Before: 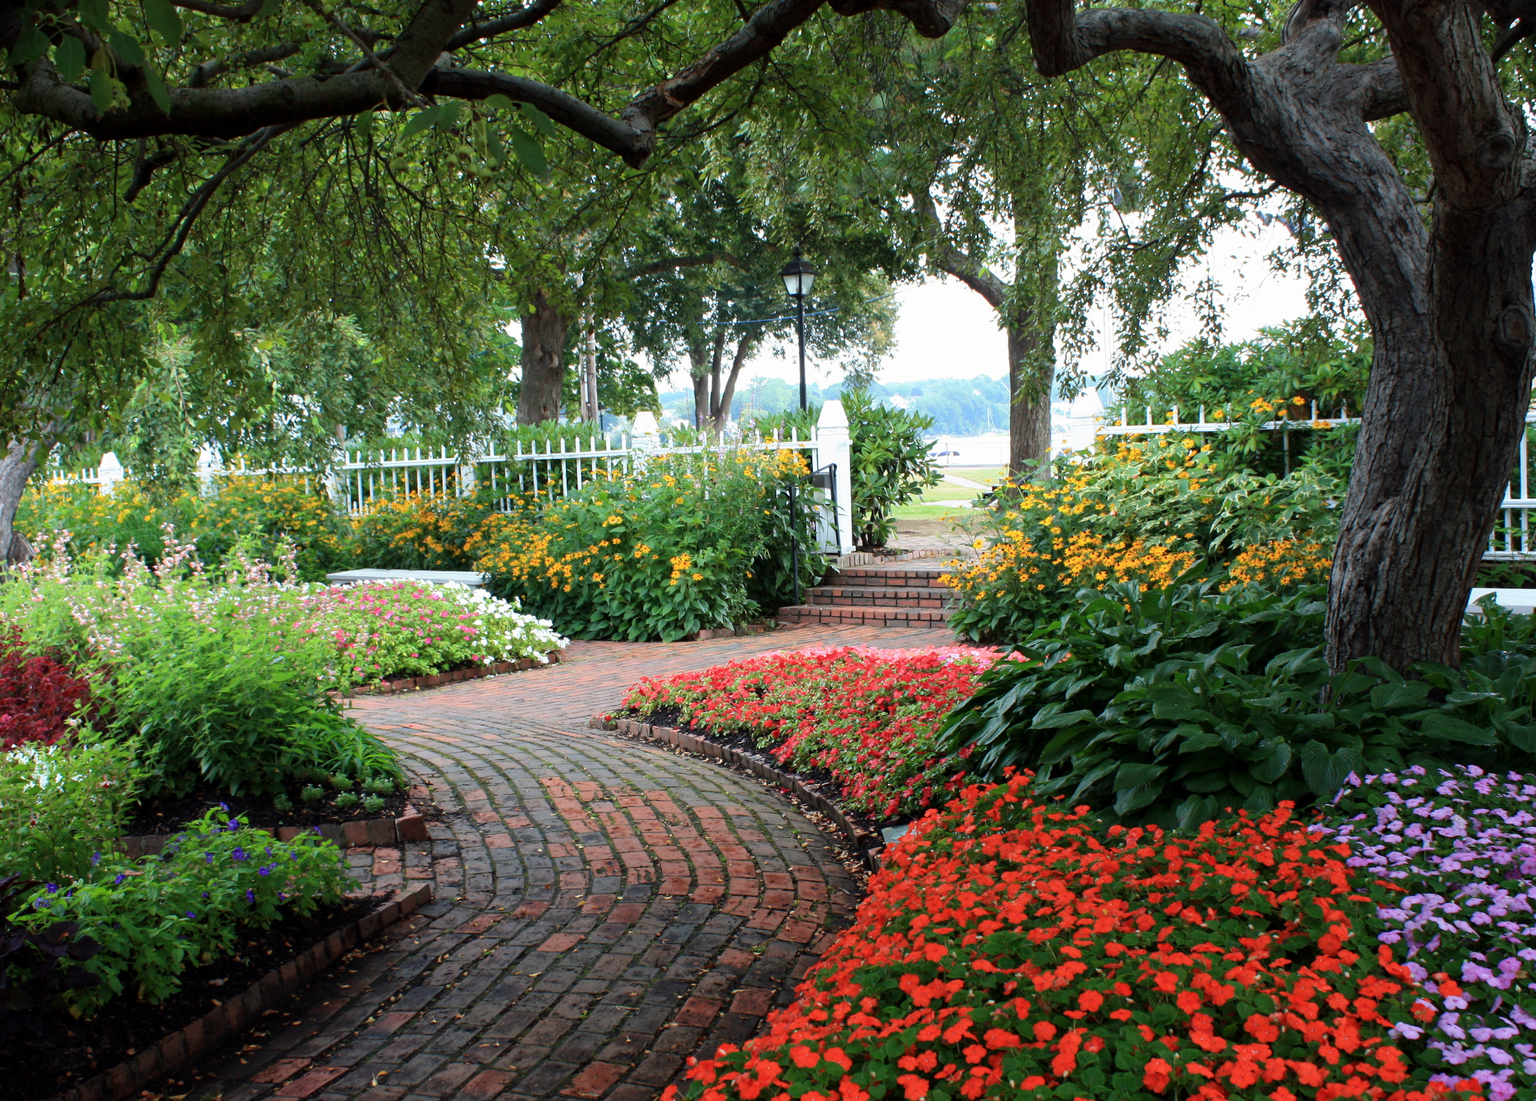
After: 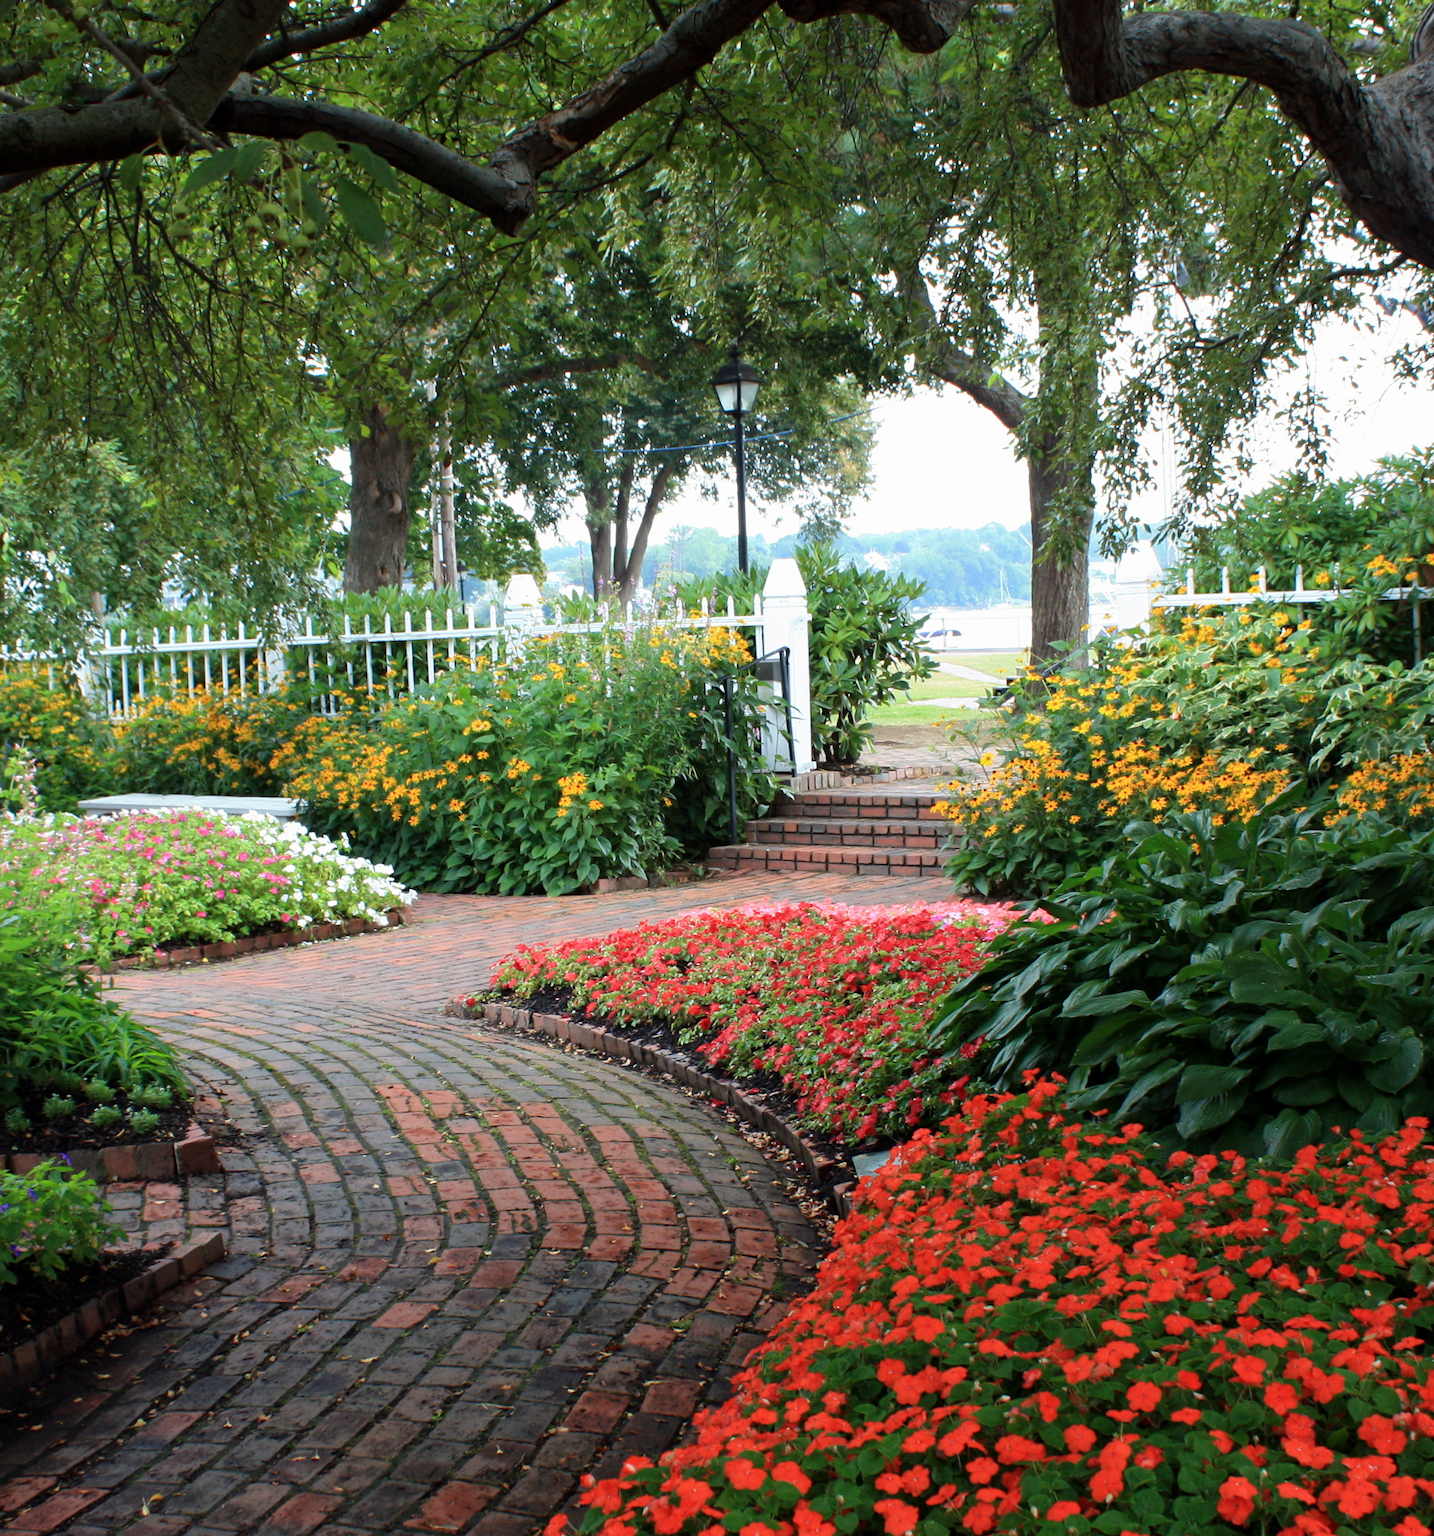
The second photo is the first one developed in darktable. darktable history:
crop and rotate: left 17.615%, right 15.365%
